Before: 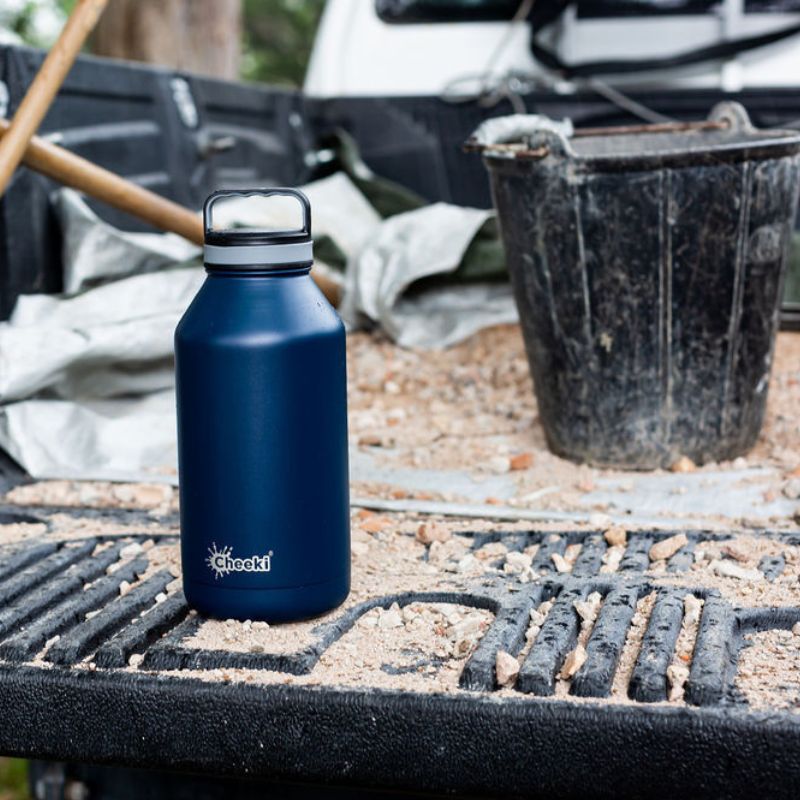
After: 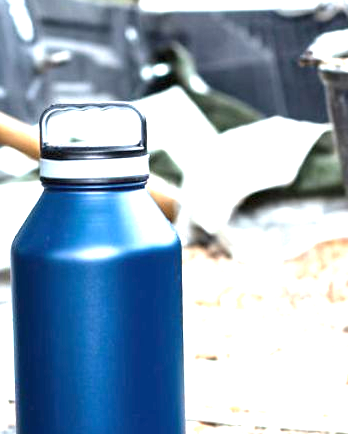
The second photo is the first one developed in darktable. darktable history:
exposure: black level correction 0, exposure 1.964 EV, compensate highlight preservation false
crop: left 20.53%, top 10.781%, right 35.944%, bottom 34.849%
